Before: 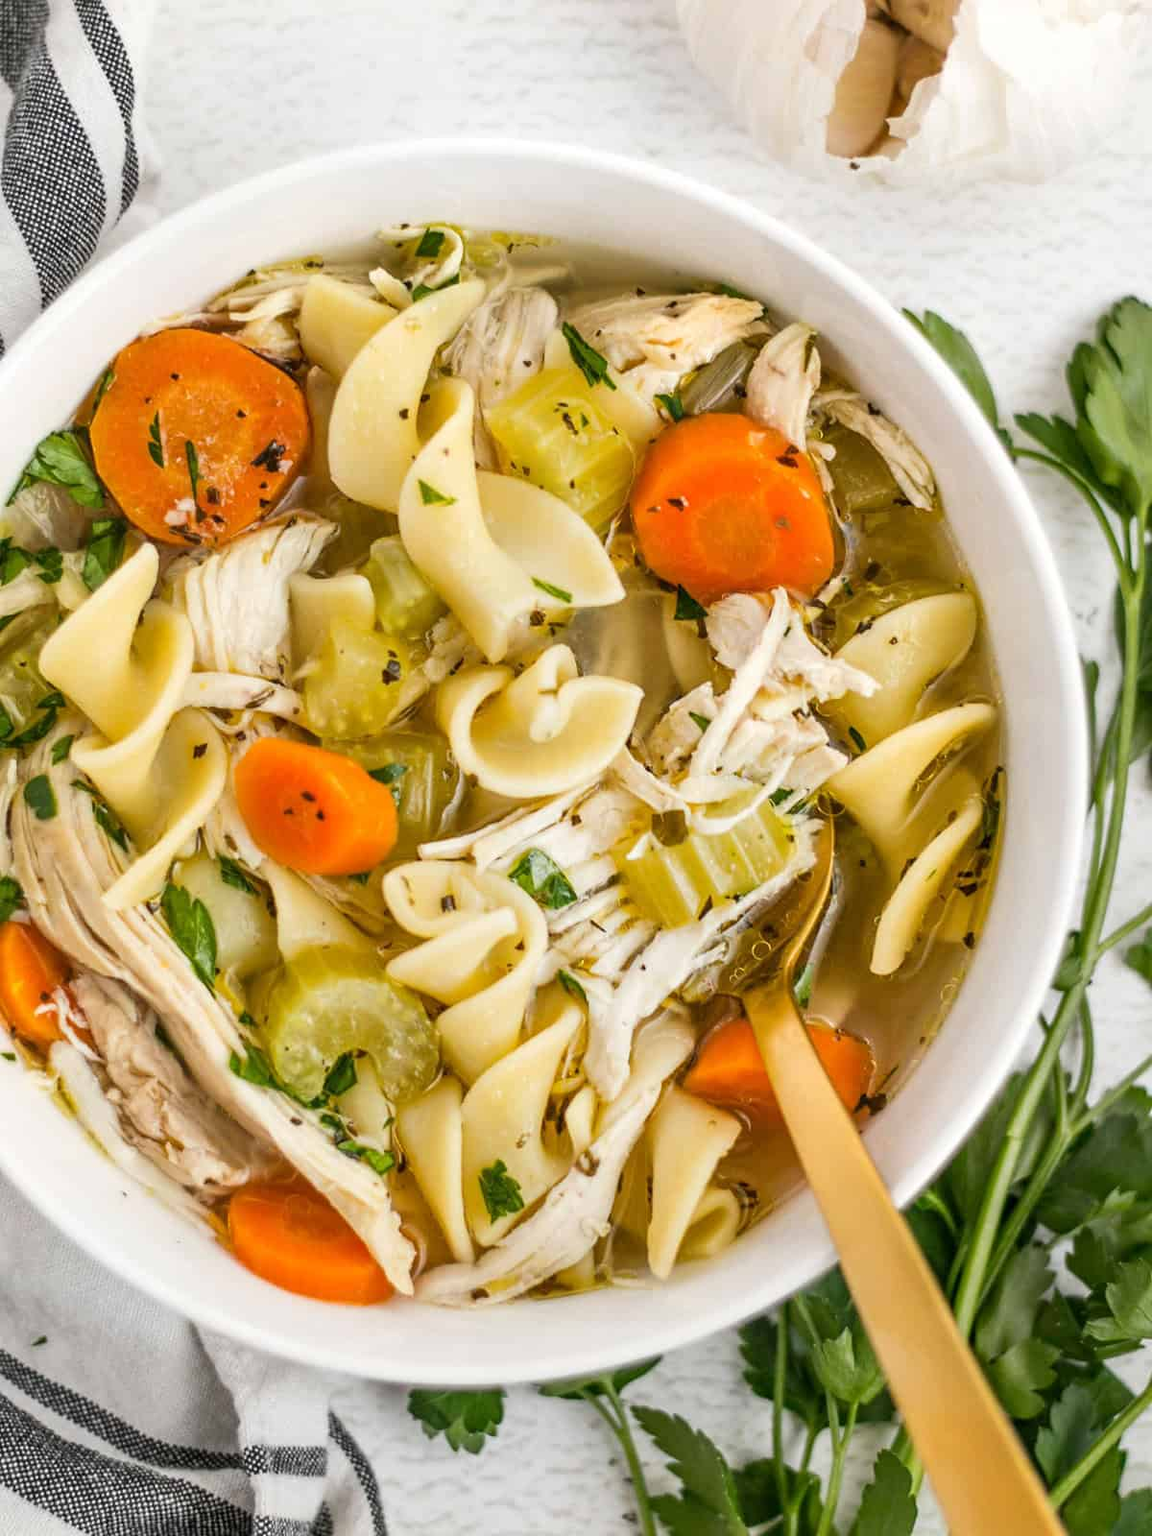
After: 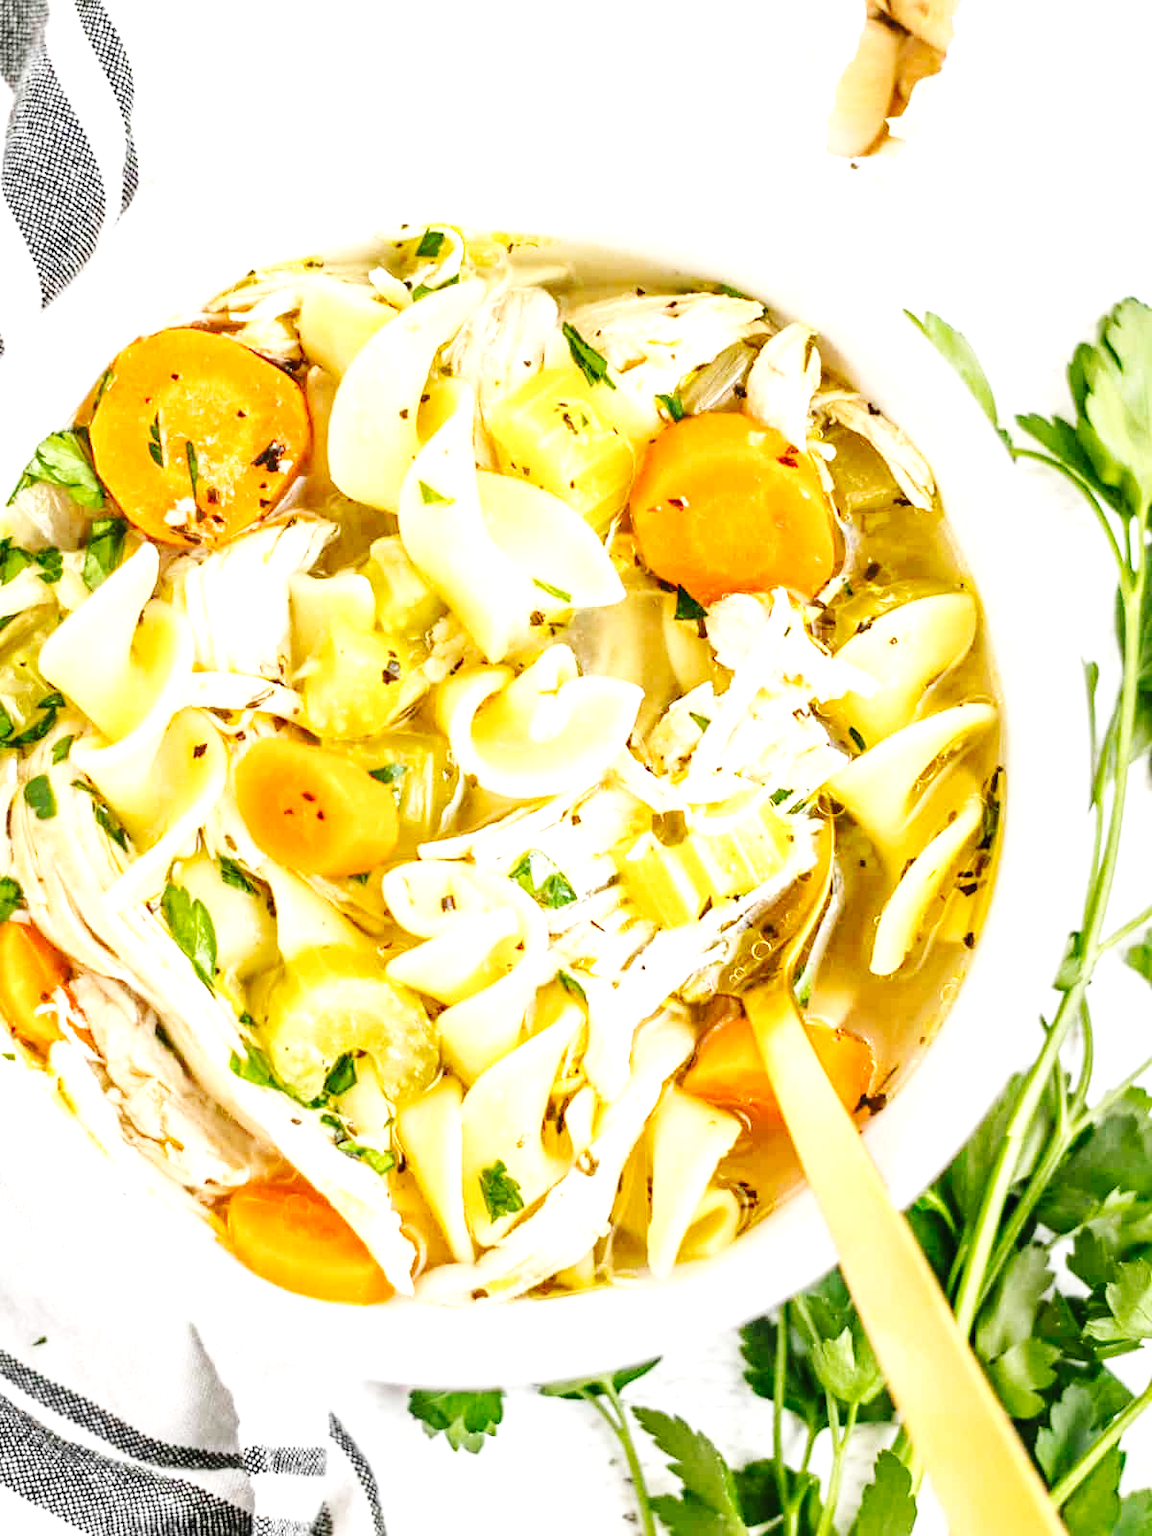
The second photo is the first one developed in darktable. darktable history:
exposure: black level correction 0, exposure 1.2 EV, compensate exposure bias true, compensate highlight preservation false
base curve: curves: ch0 [(0, 0) (0.036, 0.025) (0.121, 0.166) (0.206, 0.329) (0.605, 0.79) (1, 1)], preserve colors none
